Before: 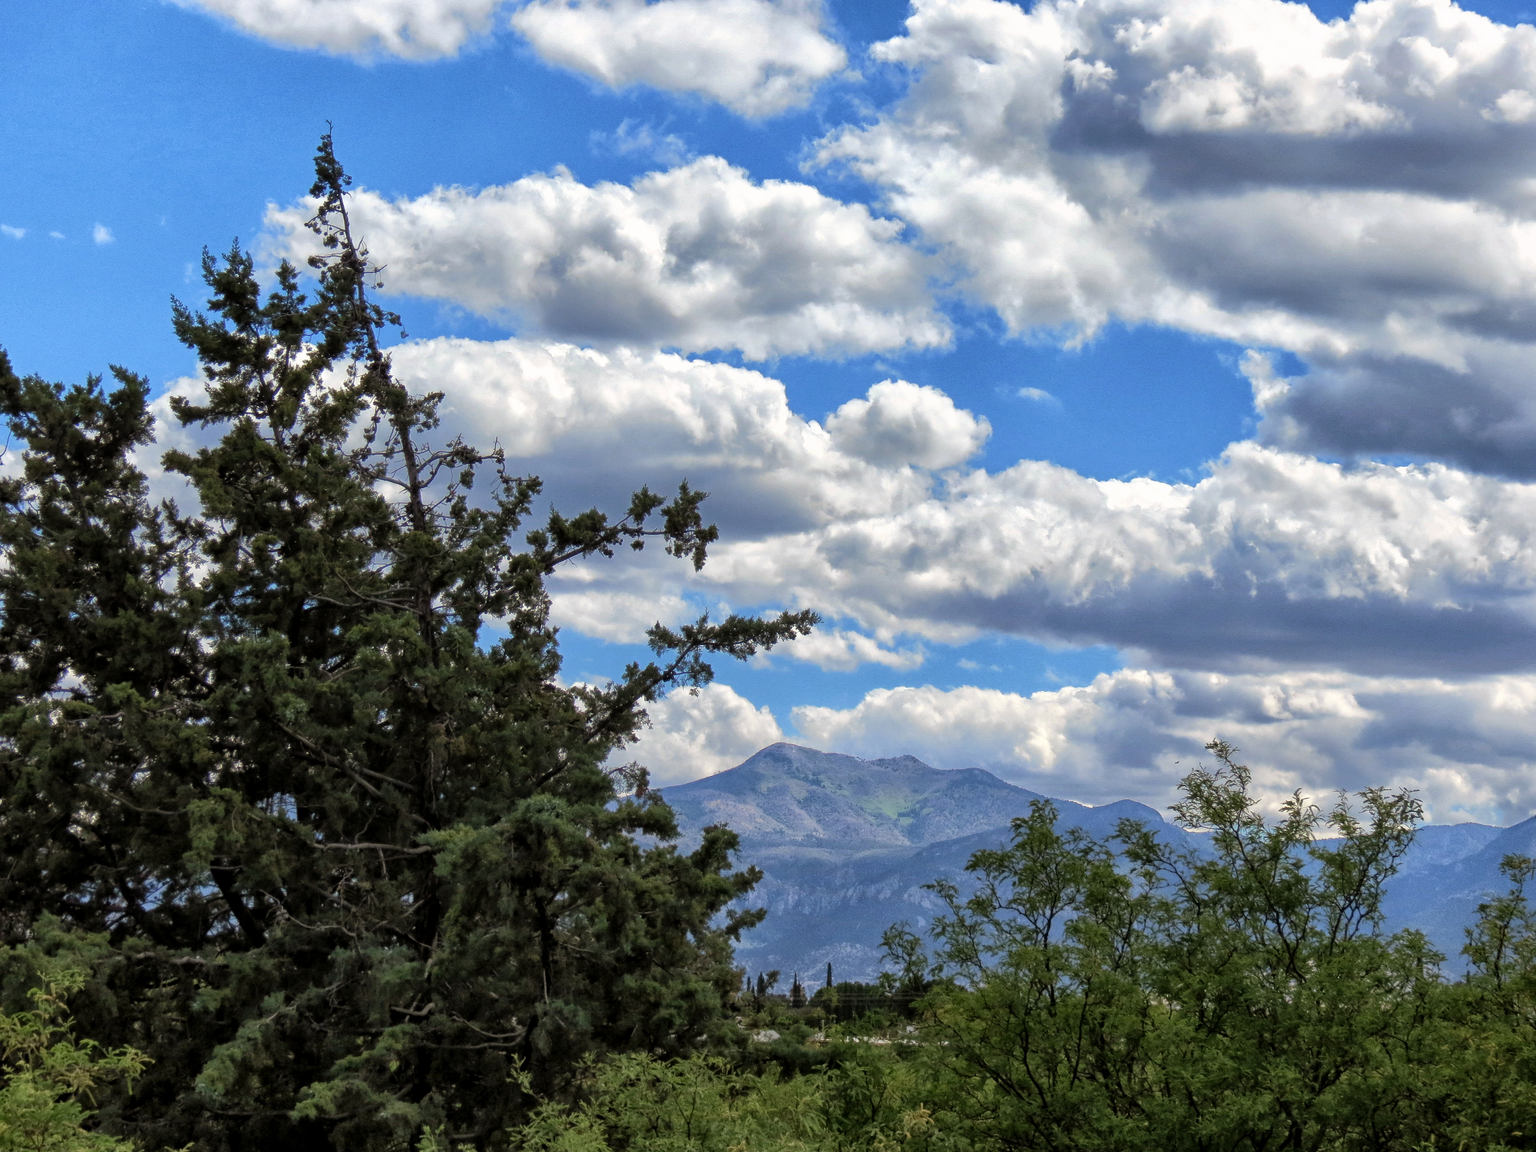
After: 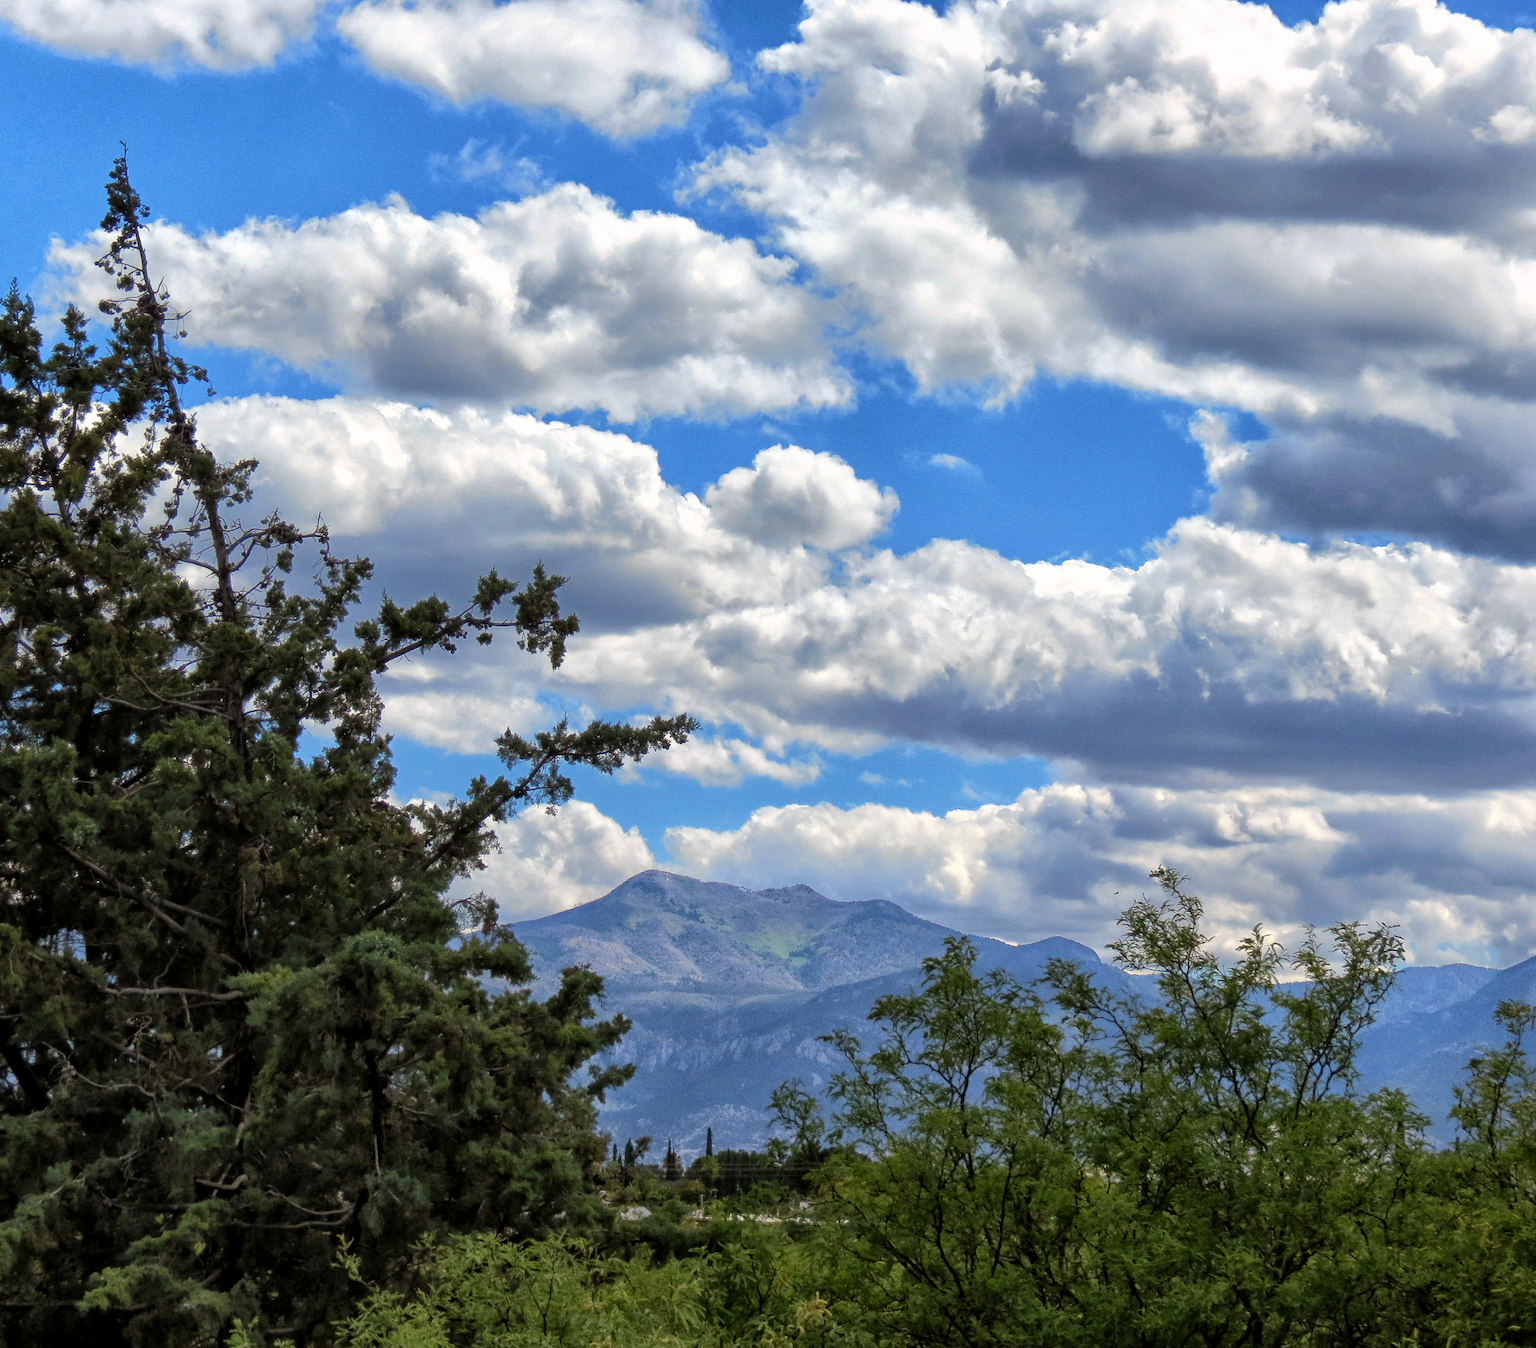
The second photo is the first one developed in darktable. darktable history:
color balance: output saturation 110%
crop and rotate: left 14.584%
